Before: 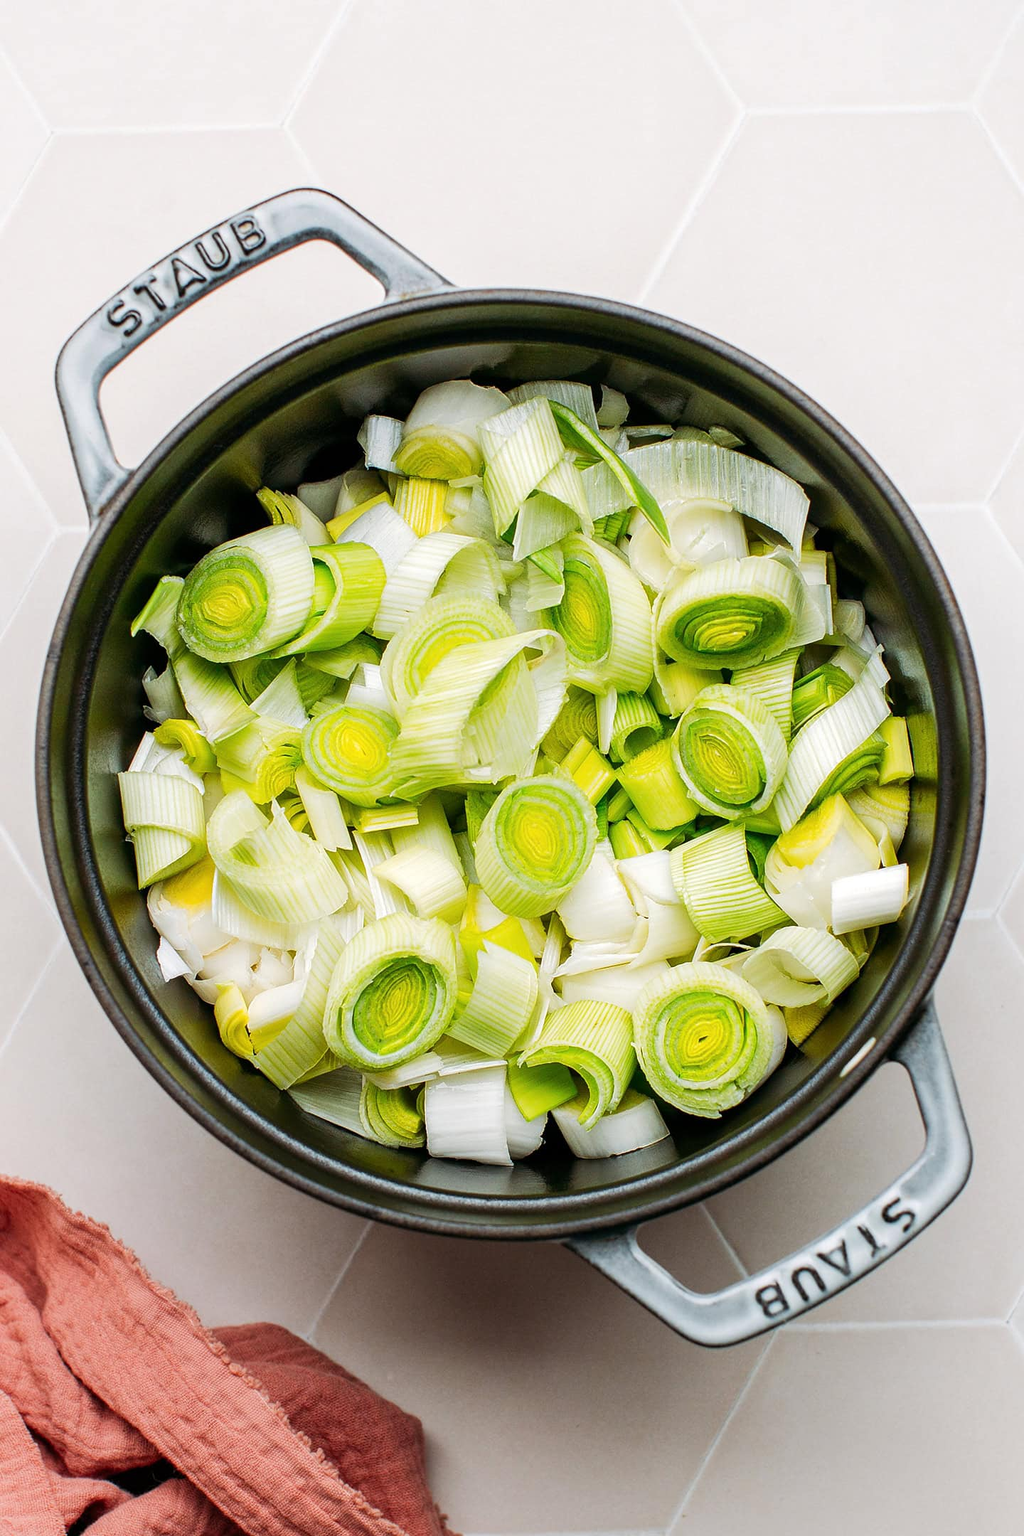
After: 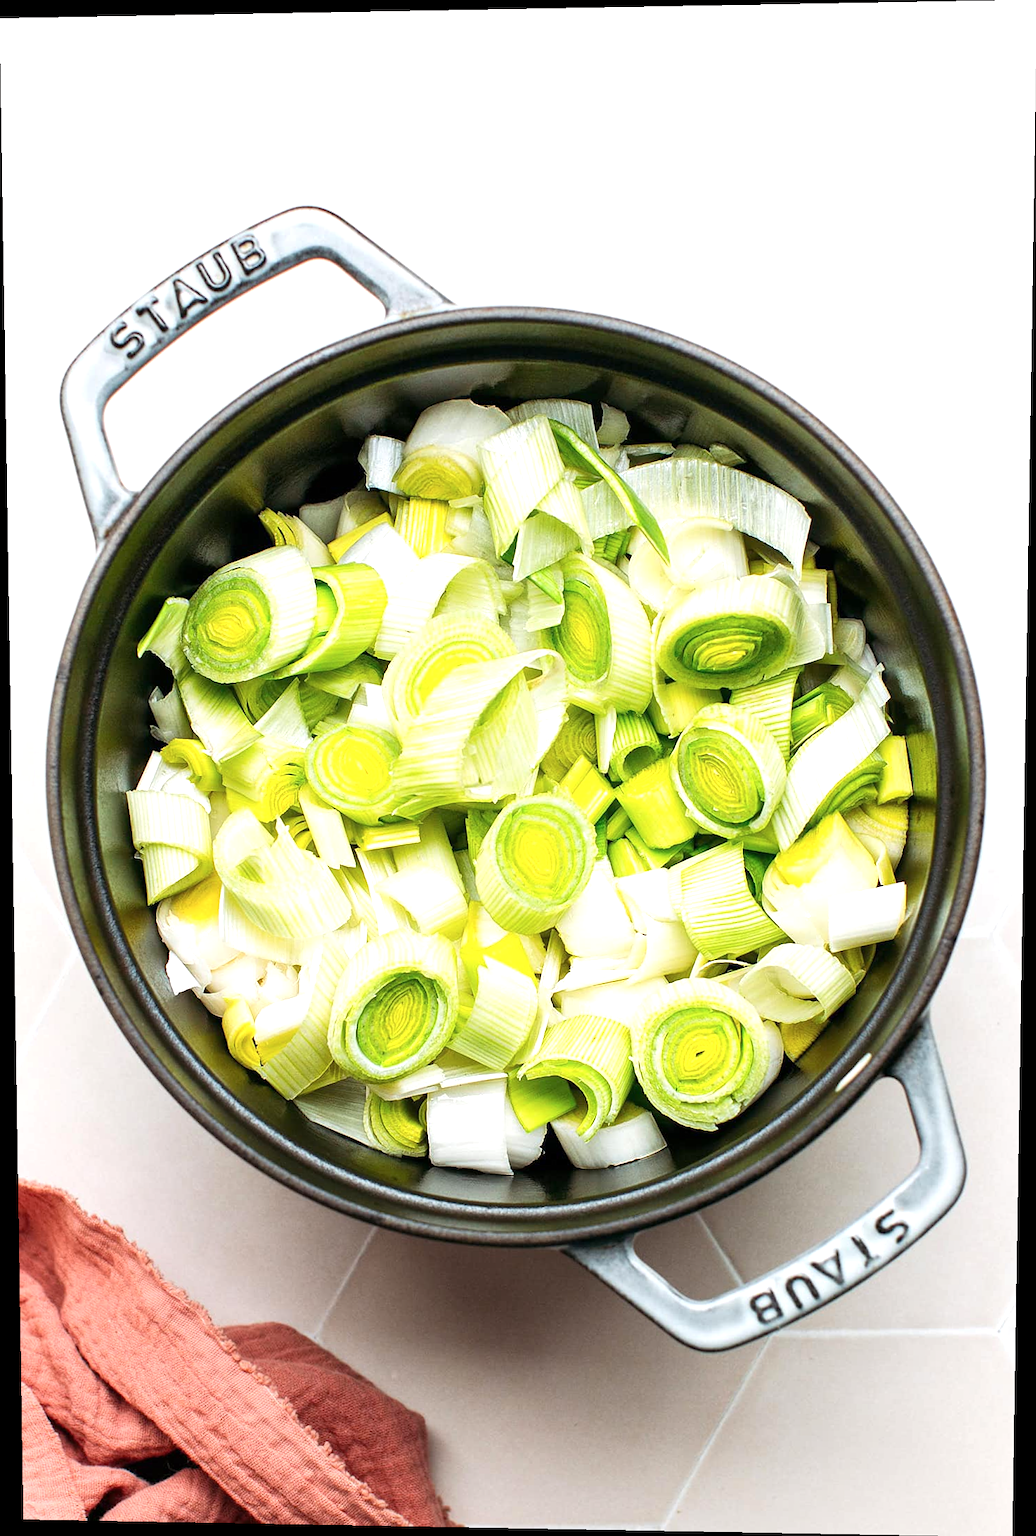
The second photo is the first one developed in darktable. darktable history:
contrast brightness saturation: saturation -0.05
rotate and perspective: lens shift (vertical) 0.048, lens shift (horizontal) -0.024, automatic cropping off
exposure: exposure 0.574 EV, compensate highlight preservation false
